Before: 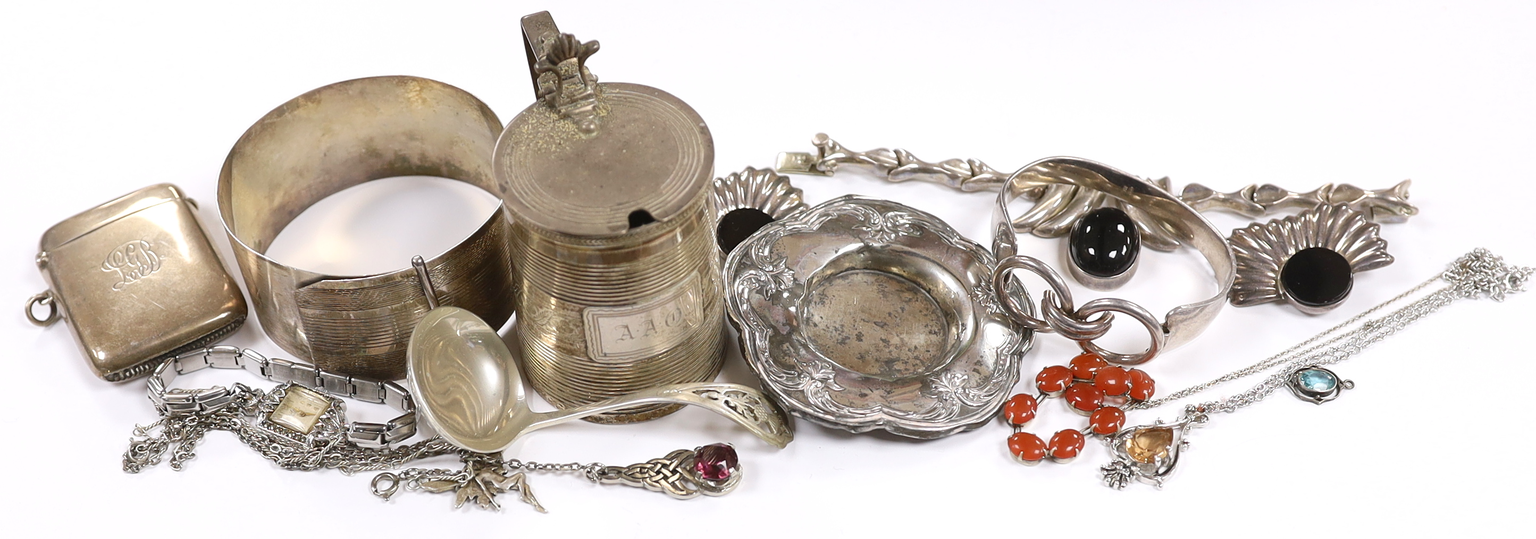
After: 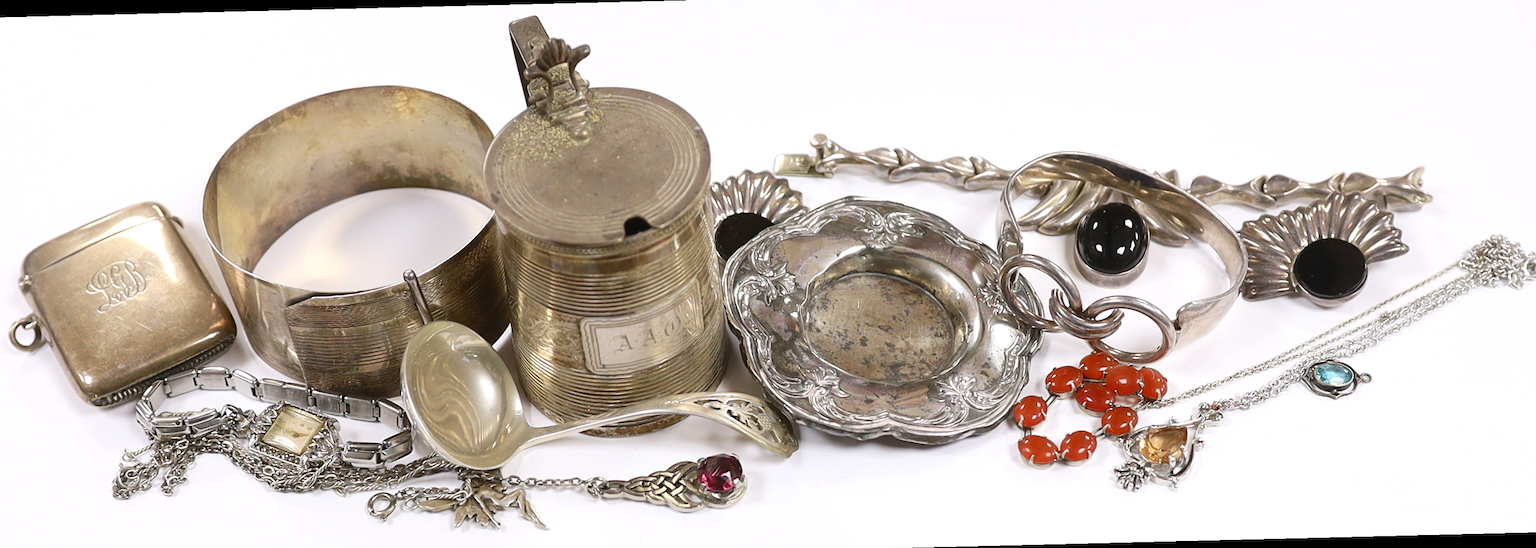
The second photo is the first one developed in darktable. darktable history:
rotate and perspective: rotation -1.42°, crop left 0.016, crop right 0.984, crop top 0.035, crop bottom 0.965
contrast brightness saturation: contrast 0.08, saturation 0.2
color zones: curves: ch1 [(0, 0.469) (0.01, 0.469) (0.12, 0.446) (0.248, 0.469) (0.5, 0.5) (0.748, 0.5) (0.99, 0.469) (1, 0.469)]
